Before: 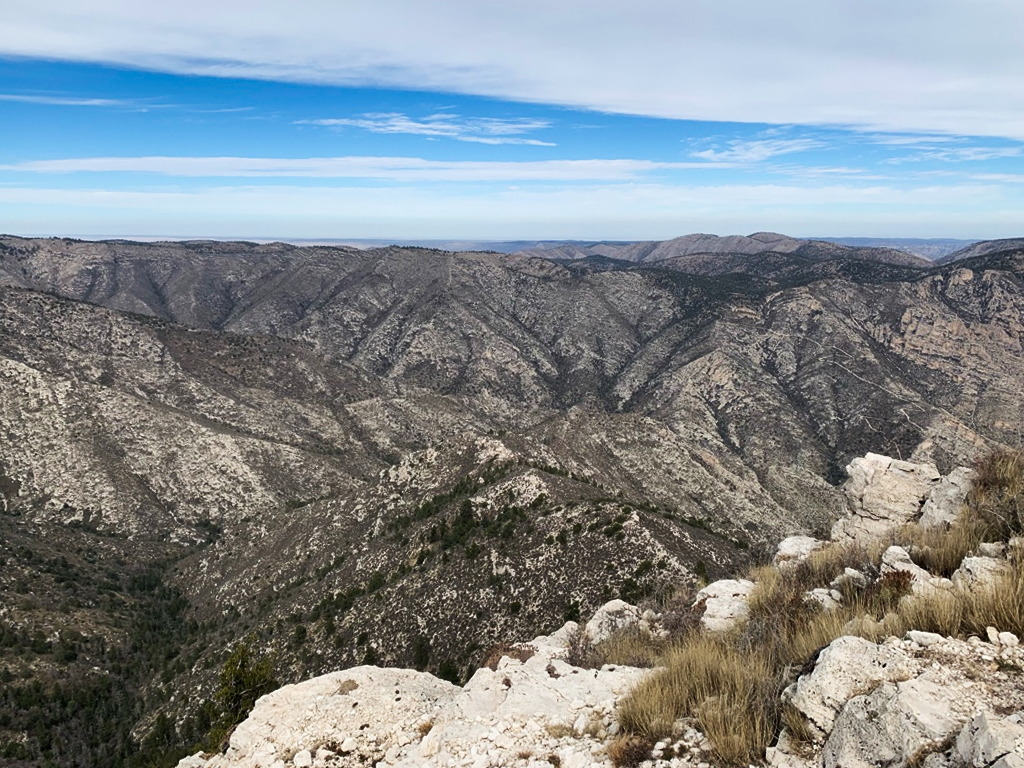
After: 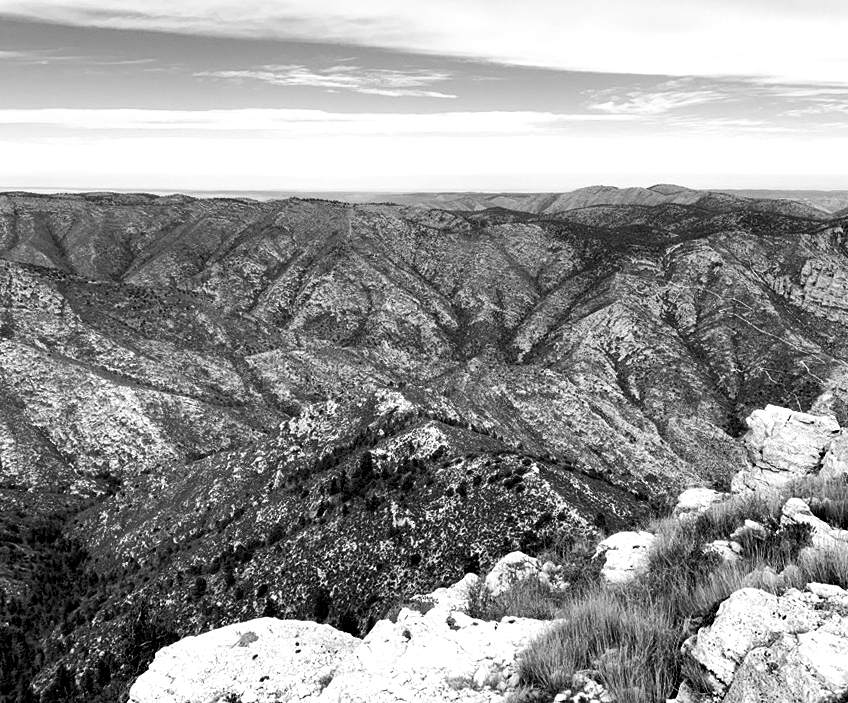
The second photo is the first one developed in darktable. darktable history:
local contrast: highlights 100%, shadows 100%, detail 120%, midtone range 0.2
crop: left 9.807%, top 6.259%, right 7.334%, bottom 2.177%
rgb levels: levels [[0.01, 0.419, 0.839], [0, 0.5, 1], [0, 0.5, 1]]
monochrome: a 32, b 64, size 2.3
tone equalizer: -8 EV -0.417 EV, -7 EV -0.389 EV, -6 EV -0.333 EV, -5 EV -0.222 EV, -3 EV 0.222 EV, -2 EV 0.333 EV, -1 EV 0.389 EV, +0 EV 0.417 EV, edges refinement/feathering 500, mask exposure compensation -1.57 EV, preserve details no
